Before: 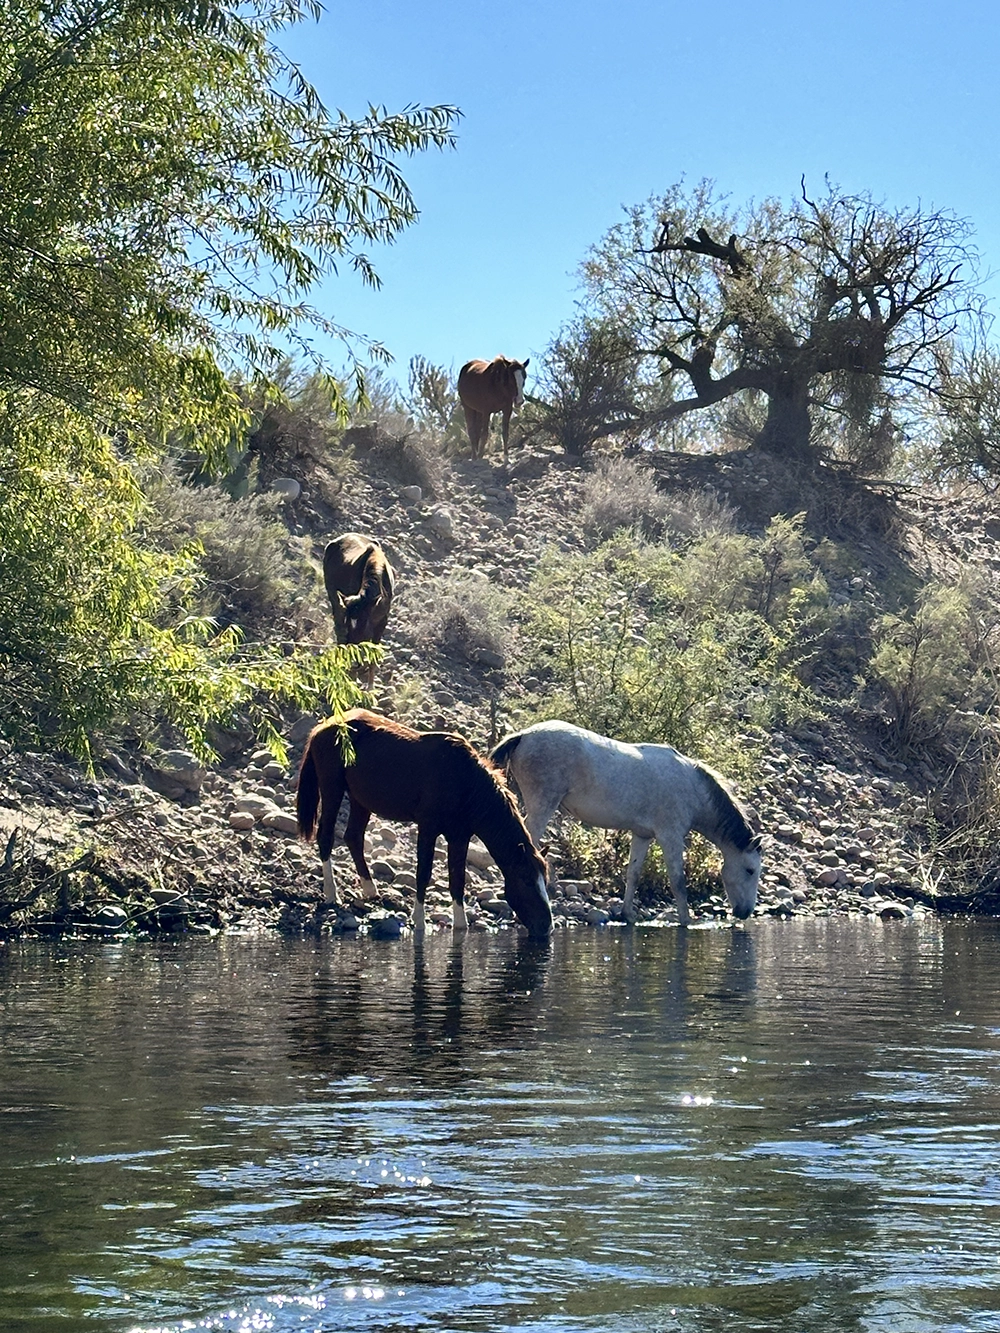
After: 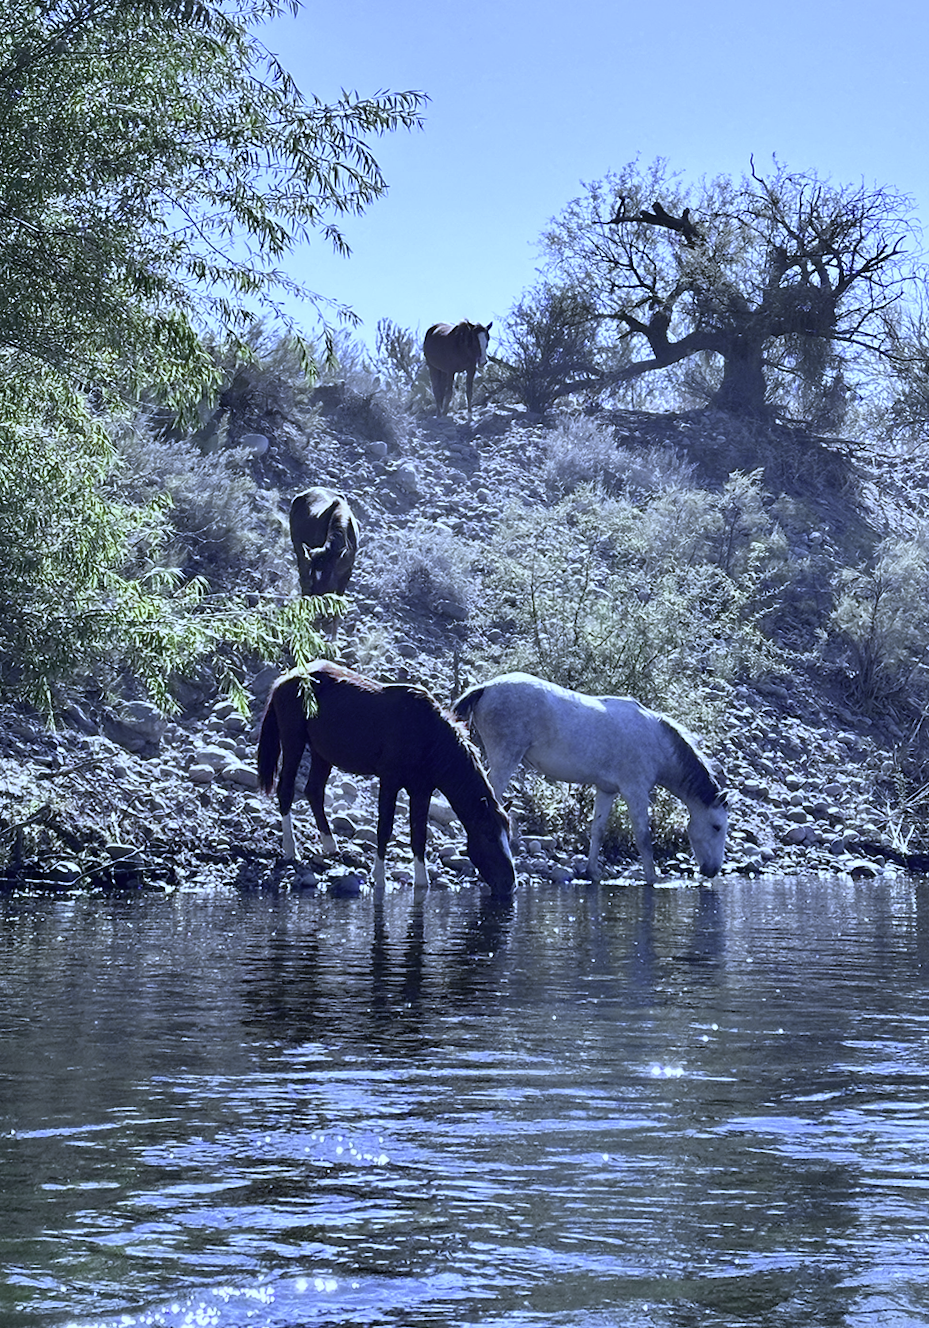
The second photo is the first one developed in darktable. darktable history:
color zones: curves: ch0 [(0, 0.48) (0.209, 0.398) (0.305, 0.332) (0.429, 0.493) (0.571, 0.5) (0.714, 0.5) (0.857, 0.5) (1, 0.48)]; ch1 [(0, 0.736) (0.143, 0.625) (0.225, 0.371) (0.429, 0.256) (0.571, 0.241) (0.714, 0.213) (0.857, 0.48) (1, 0.736)]; ch2 [(0, 0.448) (0.143, 0.498) (0.286, 0.5) (0.429, 0.5) (0.571, 0.5) (0.714, 0.5) (0.857, 0.5) (1, 0.448)]
rotate and perspective: rotation 0.215°, lens shift (vertical) -0.139, crop left 0.069, crop right 0.939, crop top 0.002, crop bottom 0.996
white balance: red 0.766, blue 1.537
